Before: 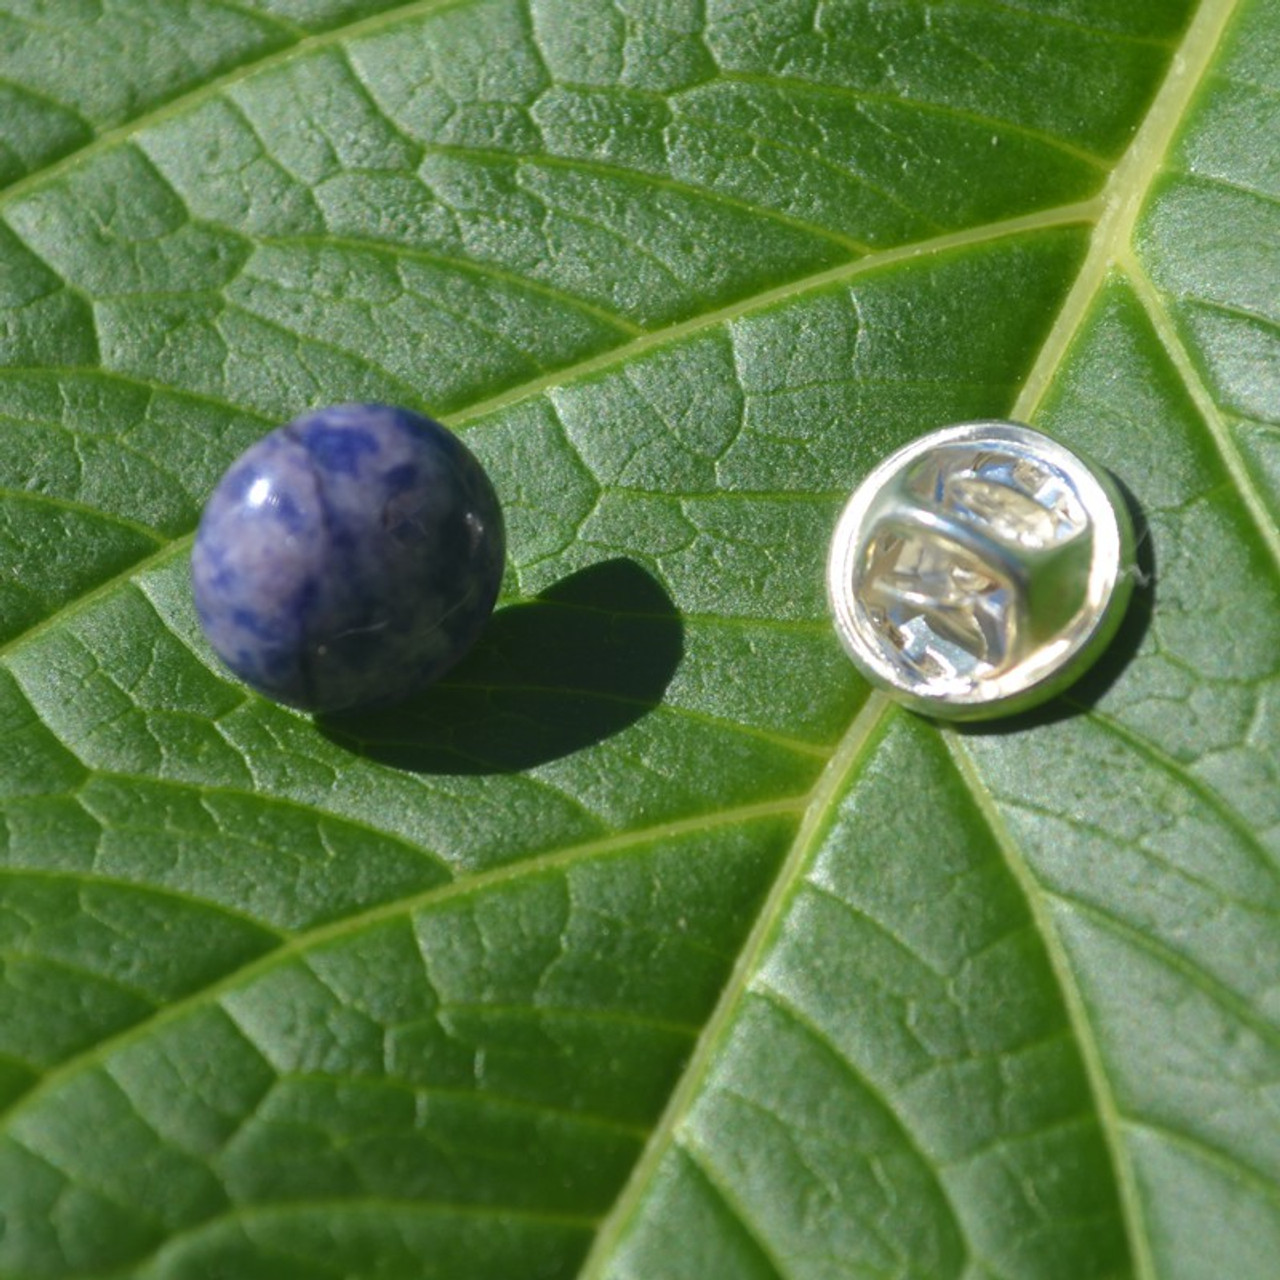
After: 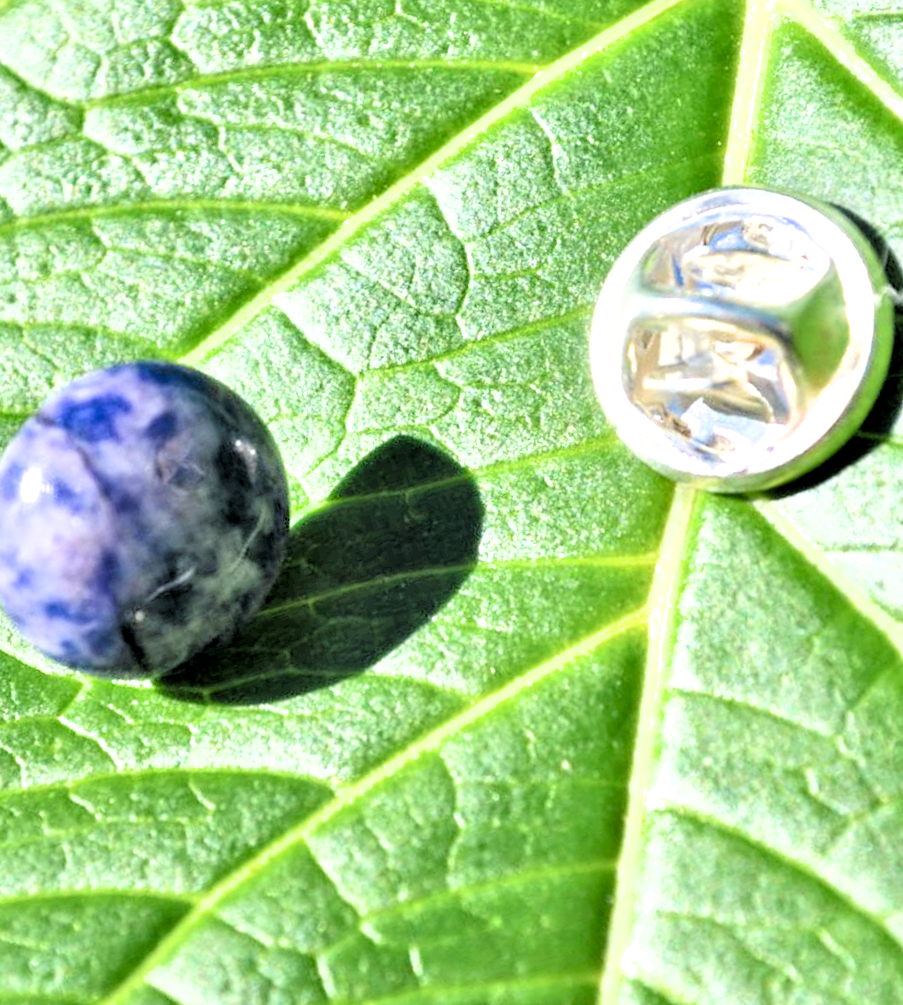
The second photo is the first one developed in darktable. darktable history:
tone equalizer: -8 EV 1.99 EV, -7 EV 2 EV, -6 EV 1.99 EV, -5 EV 1.99 EV, -4 EV 1.98 EV, -3 EV 1.49 EV, -2 EV 0.994 EV, -1 EV 0.483 EV, mask exposure compensation -0.511 EV
crop and rotate: angle 17.86°, left 6.849%, right 4.336%, bottom 1.12%
filmic rgb: middle gray luminance 13.48%, black relative exposure -1.95 EV, white relative exposure 3.09 EV, target black luminance 0%, hardness 1.81, latitude 59.33%, contrast 1.744, highlights saturation mix 5.67%, shadows ↔ highlights balance -37.3%
contrast equalizer: y [[0.6 ×6], [0.55 ×6], [0 ×6], [0 ×6], [0 ×6]]
local contrast: highlights 104%, shadows 98%, detail 119%, midtone range 0.2
exposure: black level correction 0, exposure 0.891 EV, compensate highlight preservation false
